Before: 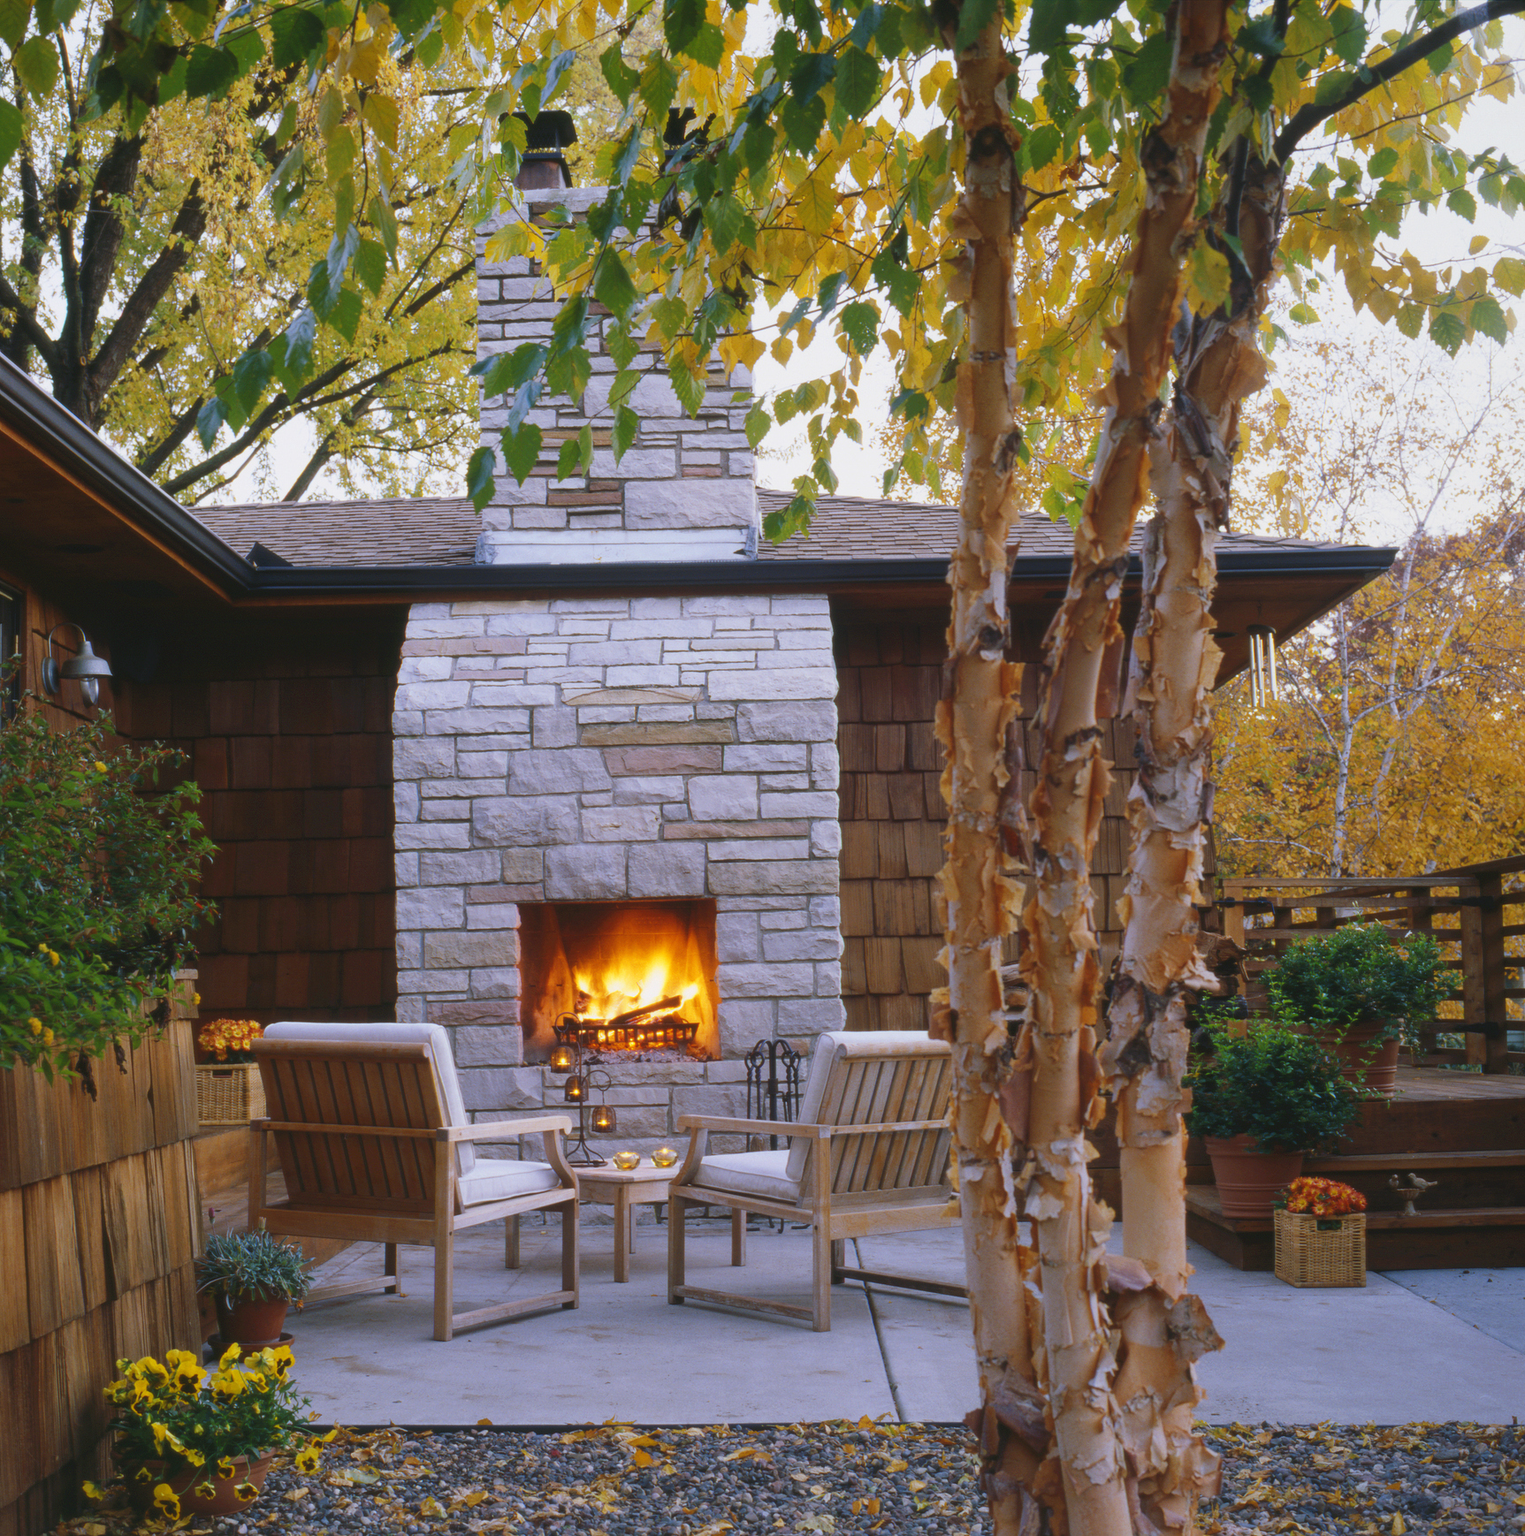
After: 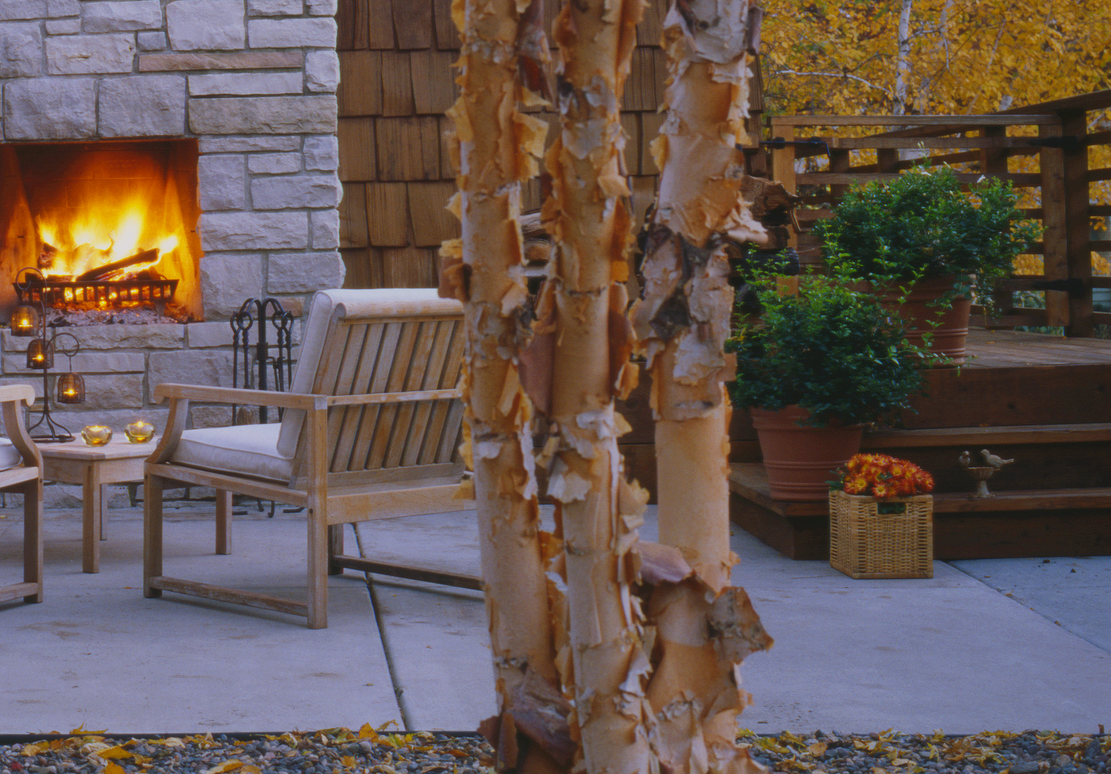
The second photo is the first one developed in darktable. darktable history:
crop and rotate: left 35.557%, top 50.557%, bottom 4.858%
shadows and highlights: radius 120.53, shadows 21.85, white point adjustment -9.7, highlights -14.97, soften with gaussian
tone equalizer: on, module defaults
